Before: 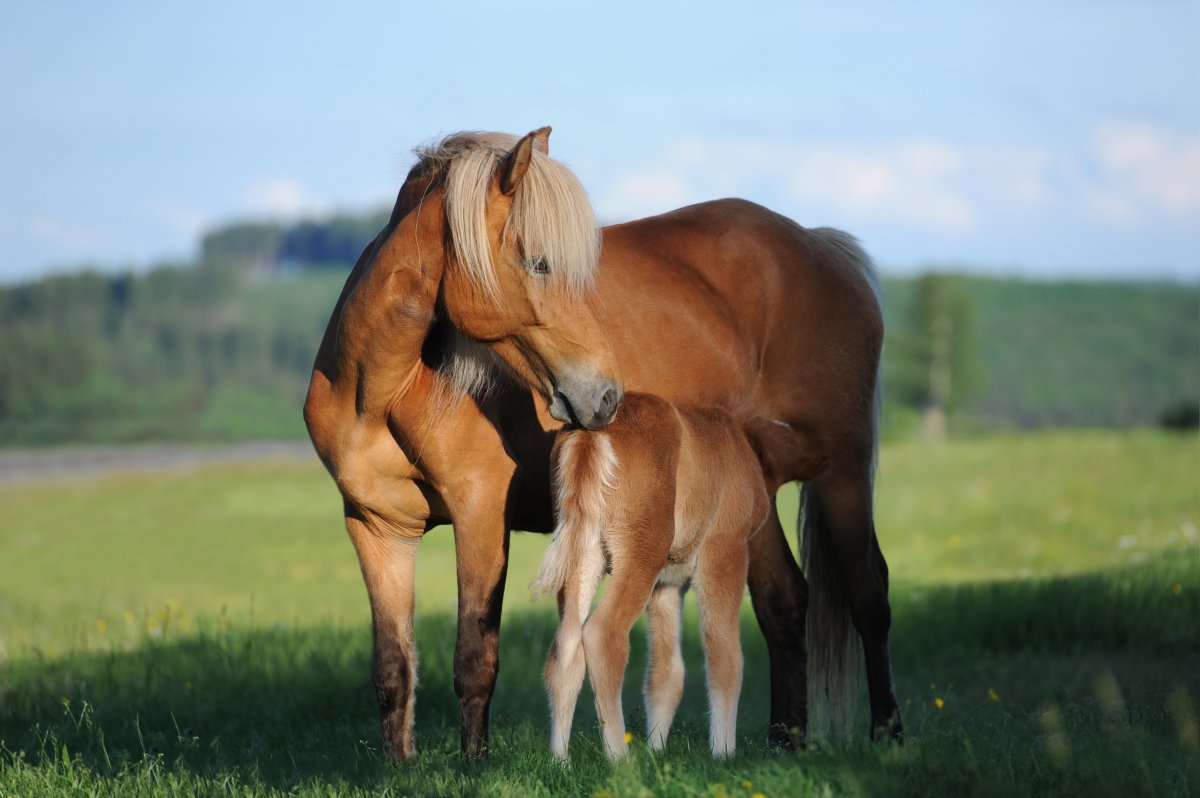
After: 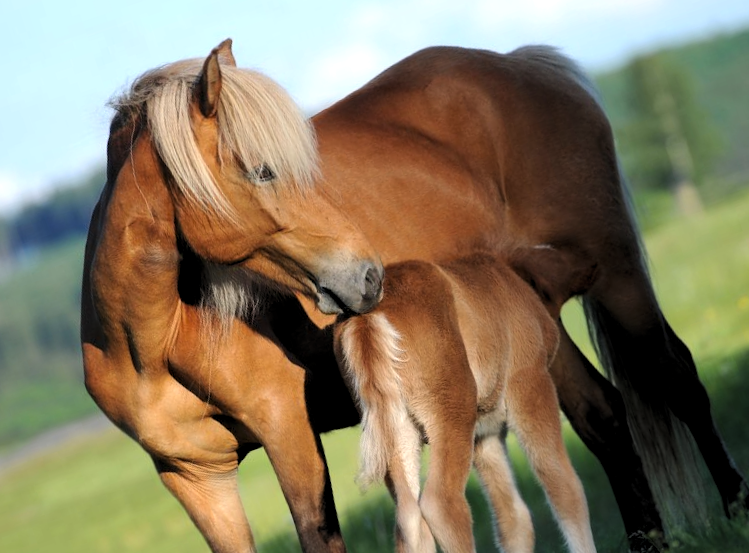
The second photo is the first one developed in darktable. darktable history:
levels: white 99.97%, levels [0.055, 0.477, 0.9]
crop and rotate: angle 18.46°, left 6.972%, right 4.105%, bottom 1.181%
